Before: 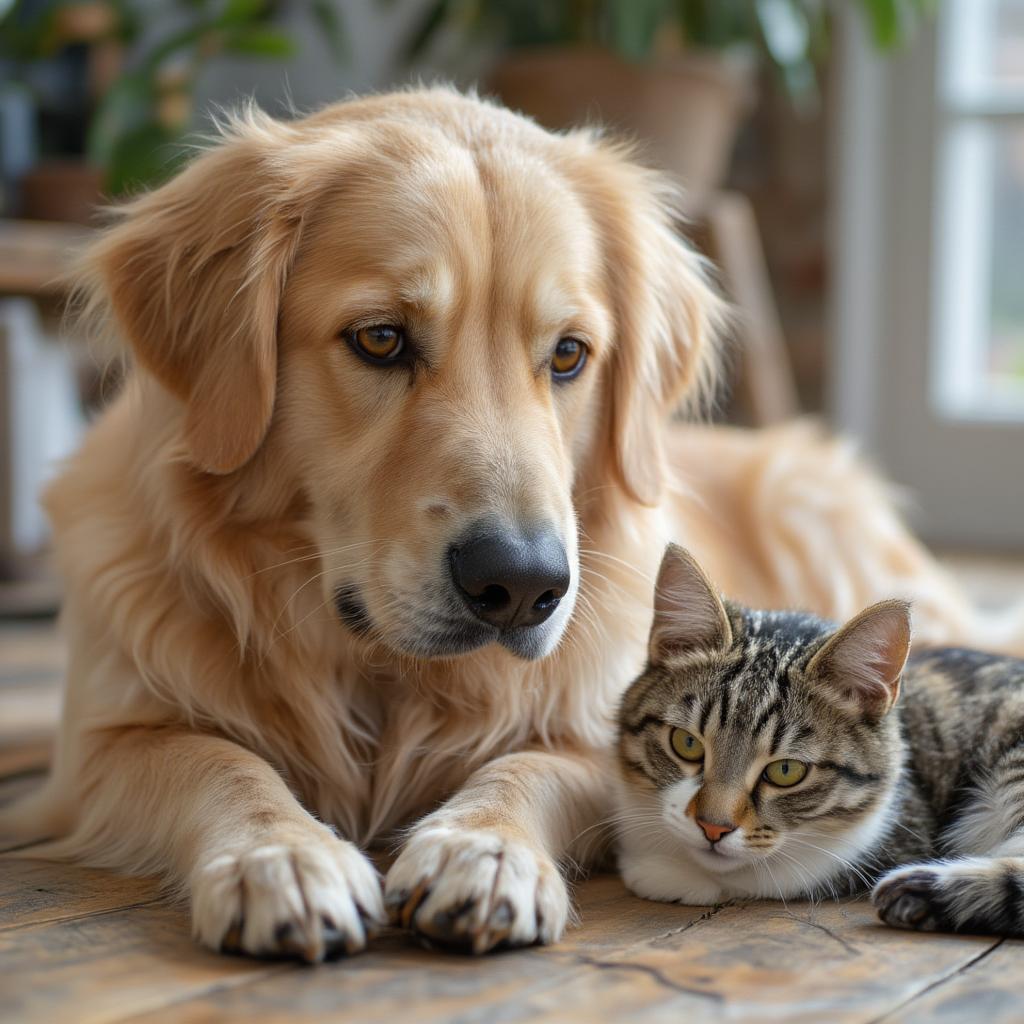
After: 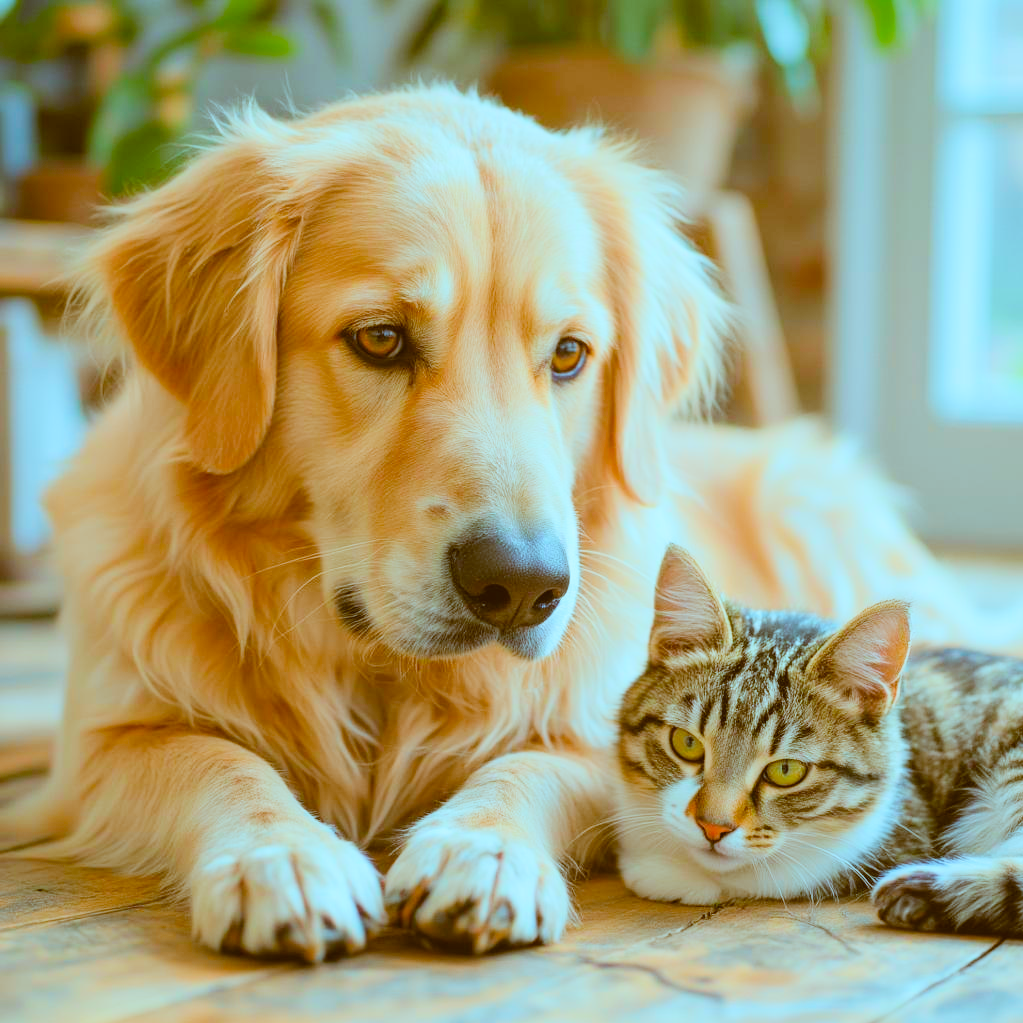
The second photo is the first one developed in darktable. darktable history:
filmic rgb: black relative exposure -16 EV, white relative exposure 6.1 EV, hardness 5.23
color correction: highlights a* -14.97, highlights b* -16.85, shadows a* 10.83, shadows b* 29.92
crop and rotate: left 0.083%, bottom 0.003%
exposure: black level correction -0.005, exposure 1 EV, compensate highlight preservation false
velvia: strength 31.41%, mid-tones bias 0.201
contrast brightness saturation: contrast 0.032, brightness 0.057, saturation 0.128
